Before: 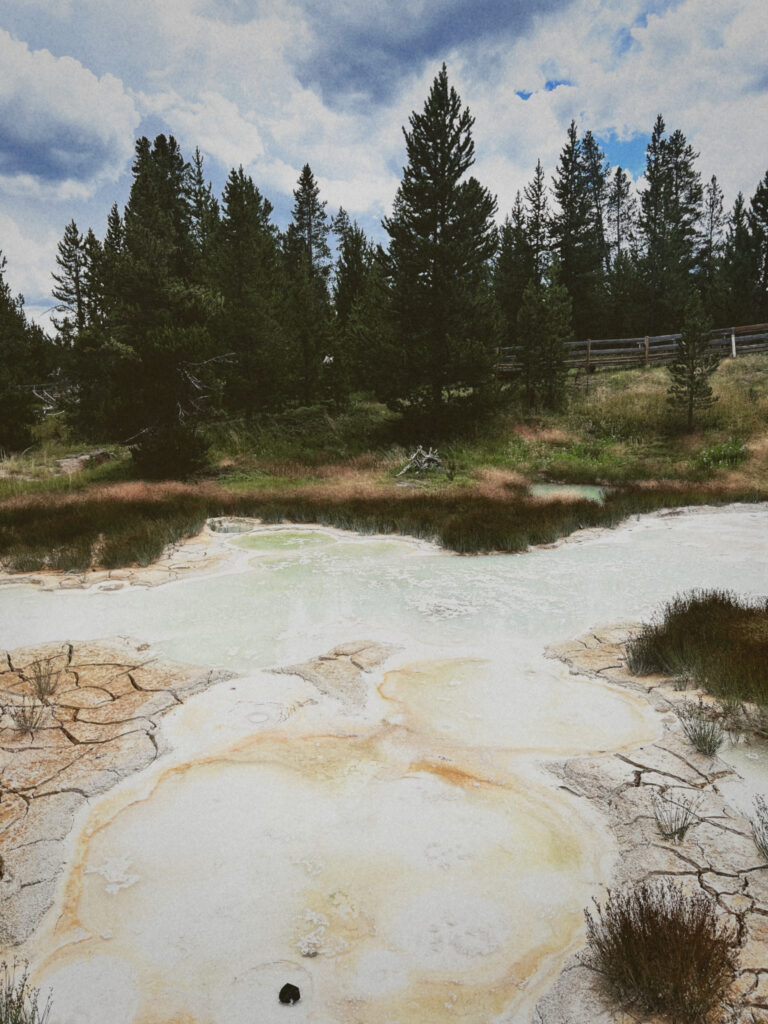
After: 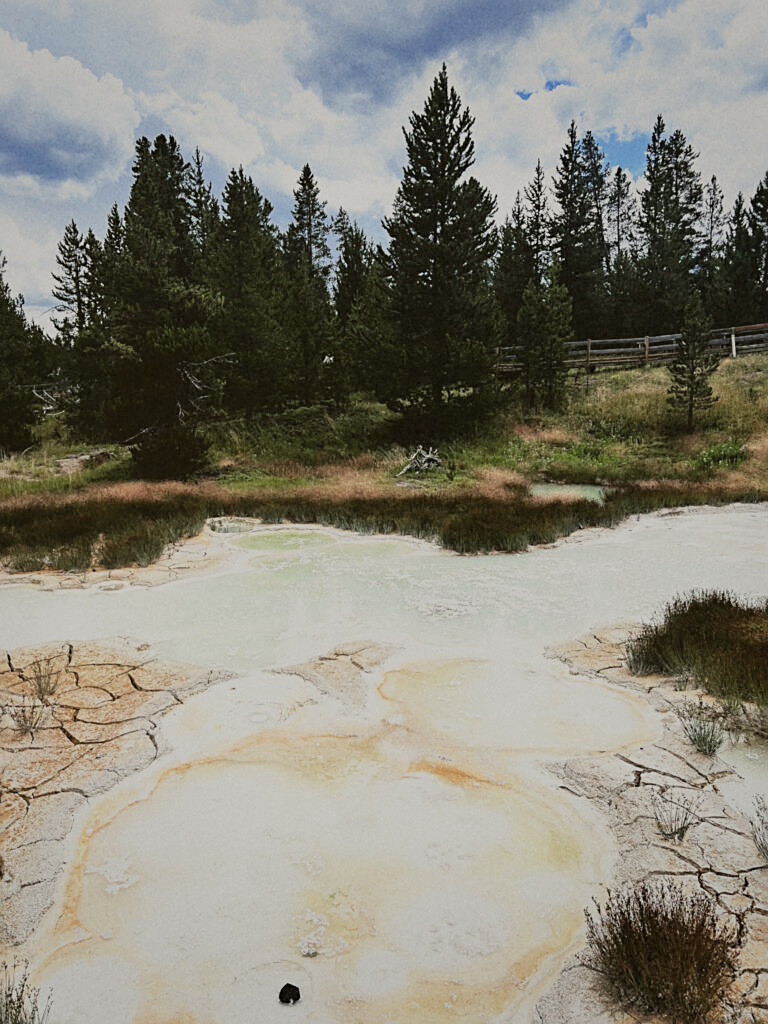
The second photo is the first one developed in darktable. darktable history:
filmic rgb: black relative exposure -7.65 EV, white relative exposure 4.56 EV, hardness 3.61
sharpen: on, module defaults
exposure: exposure 0.176 EV, compensate highlight preservation false
color correction: highlights b* 2.93
